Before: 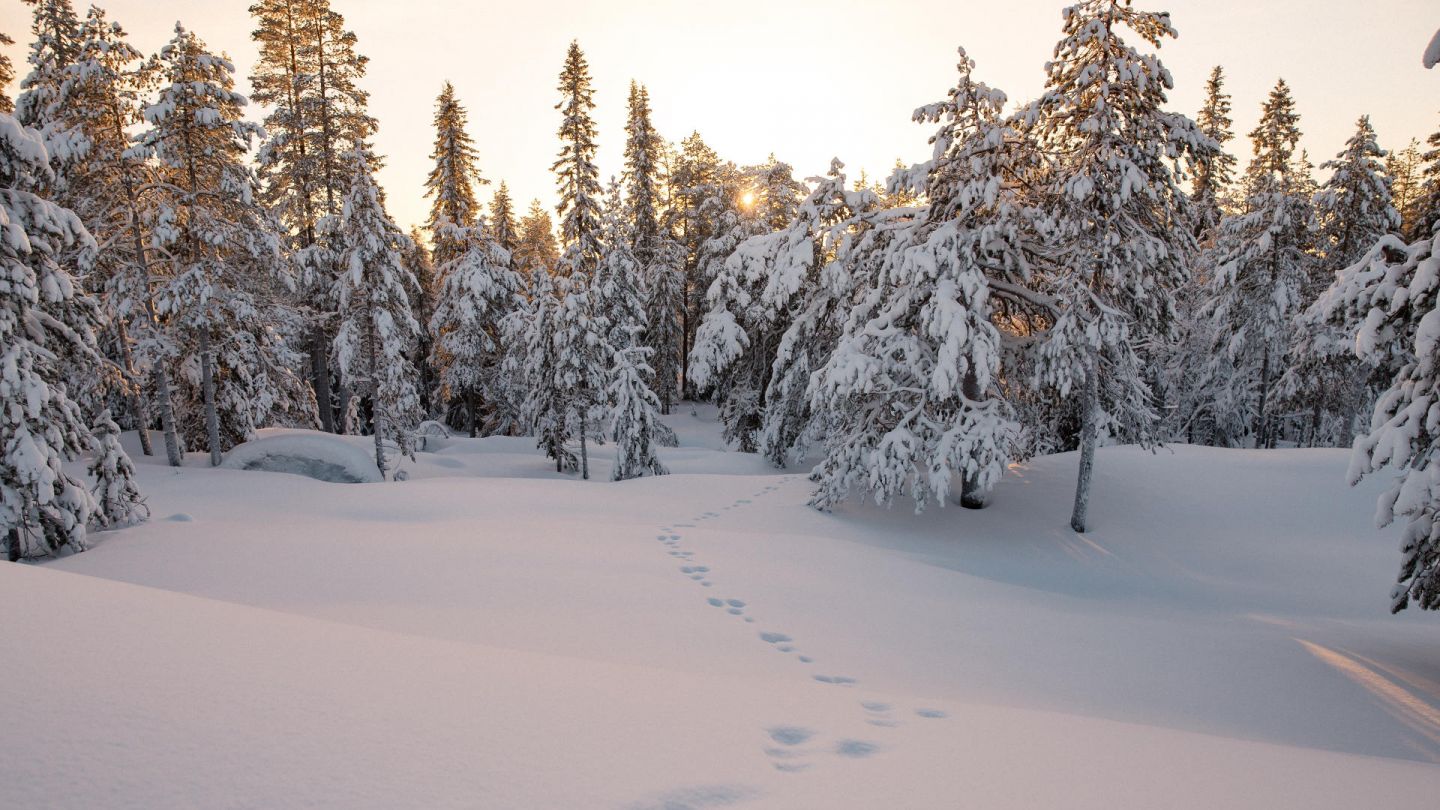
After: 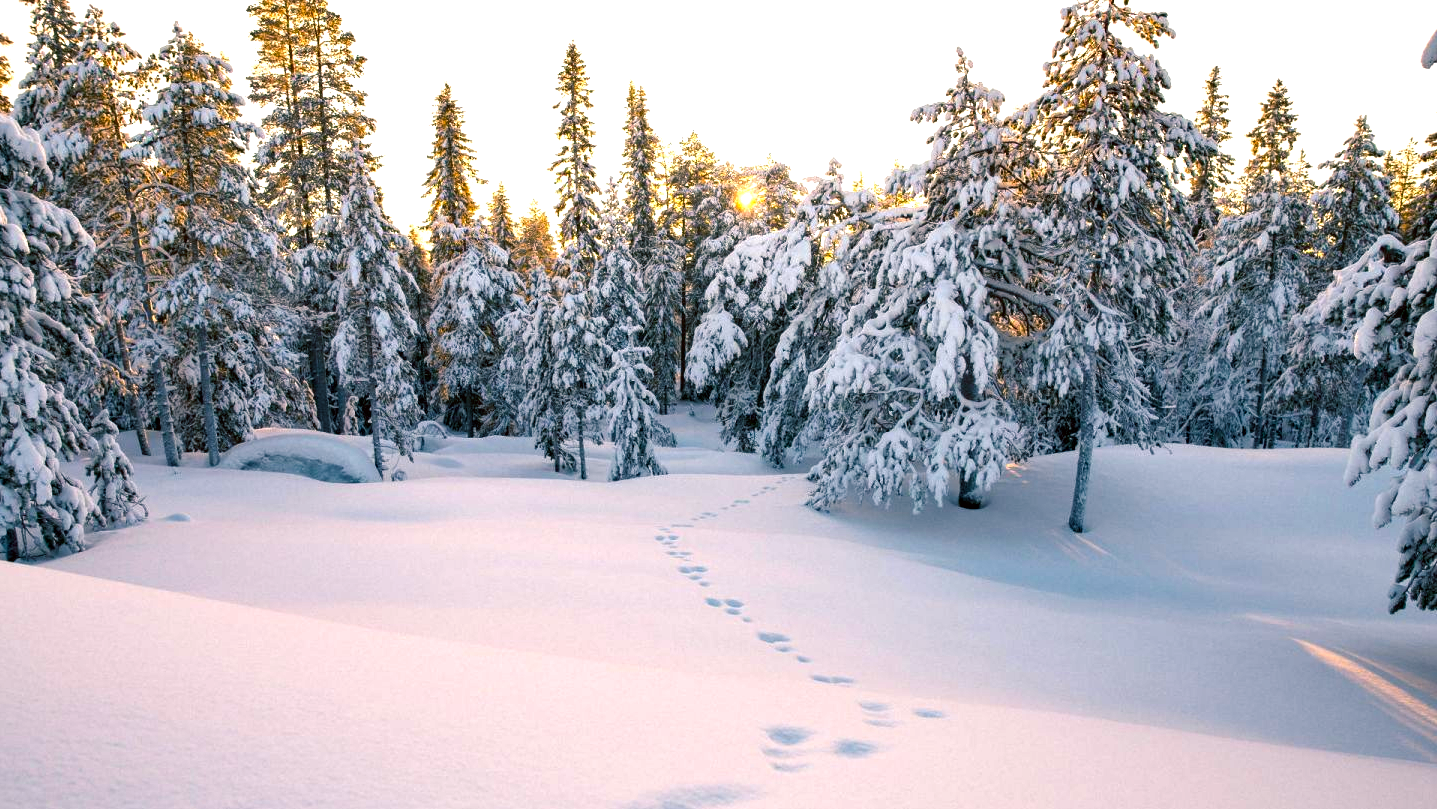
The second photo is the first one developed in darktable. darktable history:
color correction: highlights a* -3.25, highlights b* -6.2, shadows a* 2.99, shadows b* 5.6
crop and rotate: left 0.2%, bottom 0.006%
color balance rgb: shadows lift › luminance -28.444%, shadows lift › chroma 10.281%, shadows lift › hue 232.79°, power › chroma 0.287%, power › hue 25°, highlights gain › chroma 1.342%, highlights gain › hue 55.58°, linear chroma grading › global chroma 9.852%, perceptual saturation grading › global saturation 29.552%, perceptual brilliance grading › global brilliance 12.415%, perceptual brilliance grading › highlights 14.683%
local contrast: highlights 105%, shadows 103%, detail 120%, midtone range 0.2
